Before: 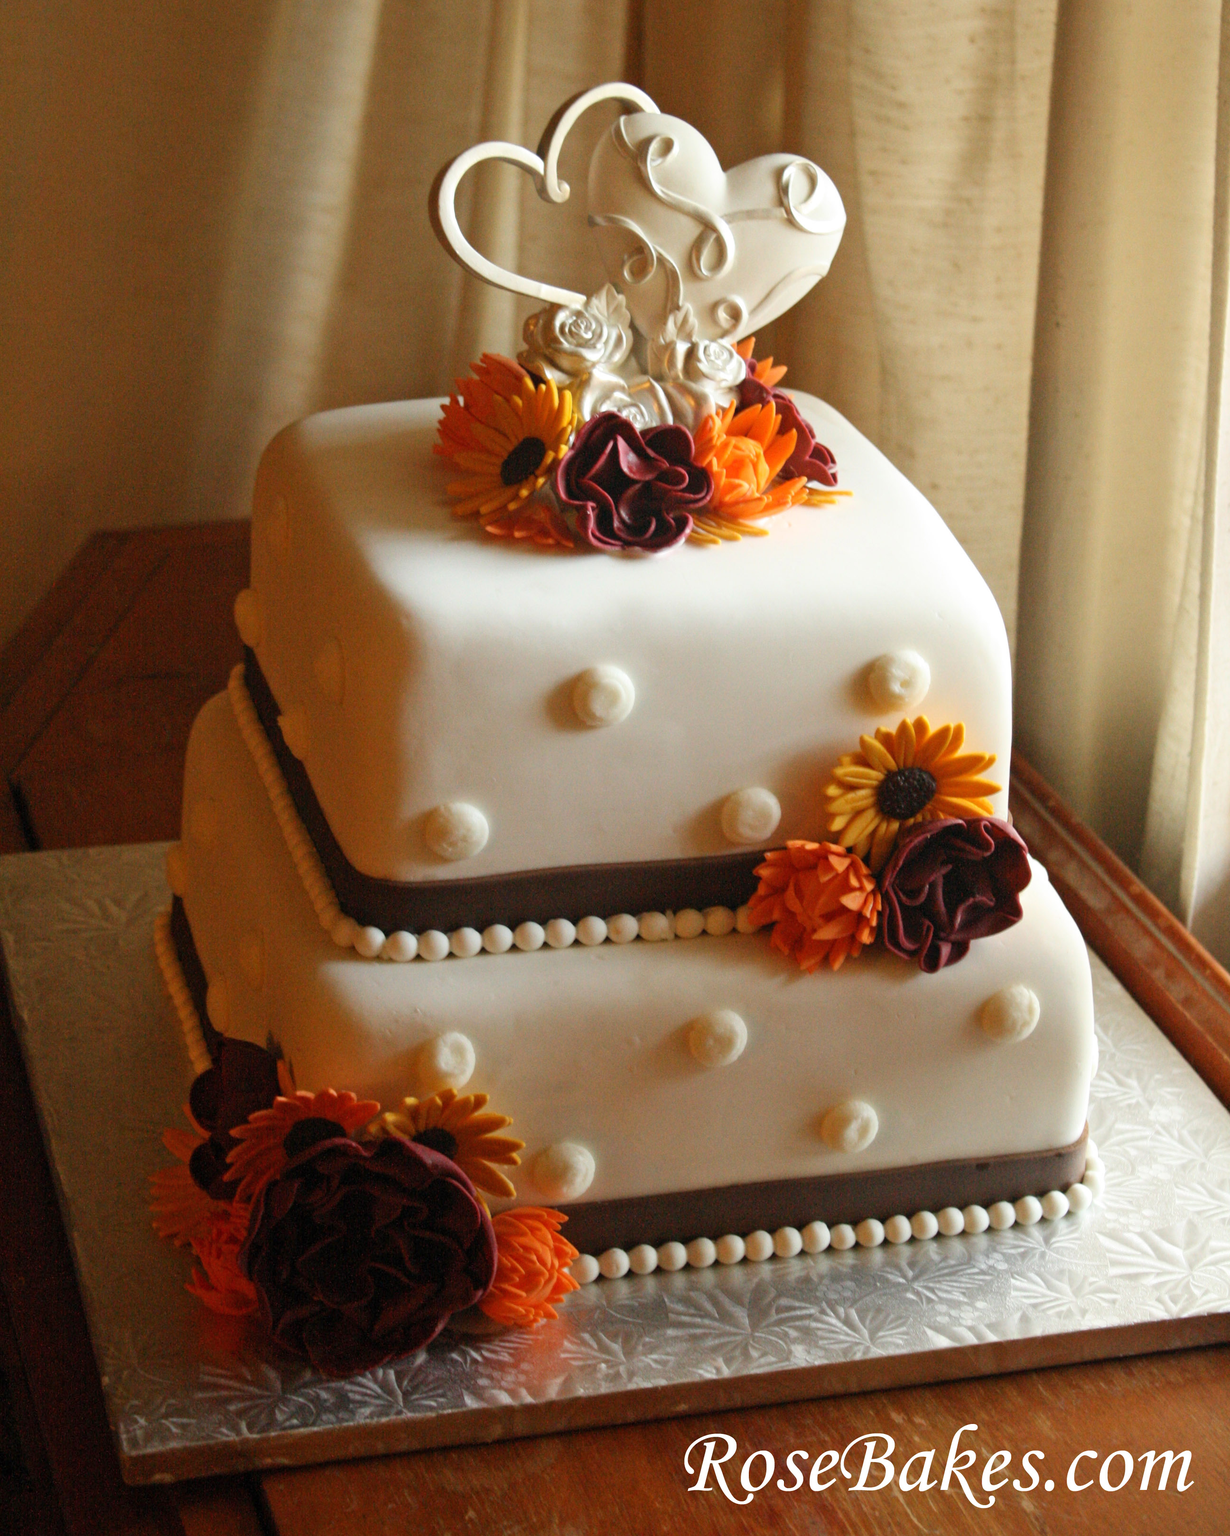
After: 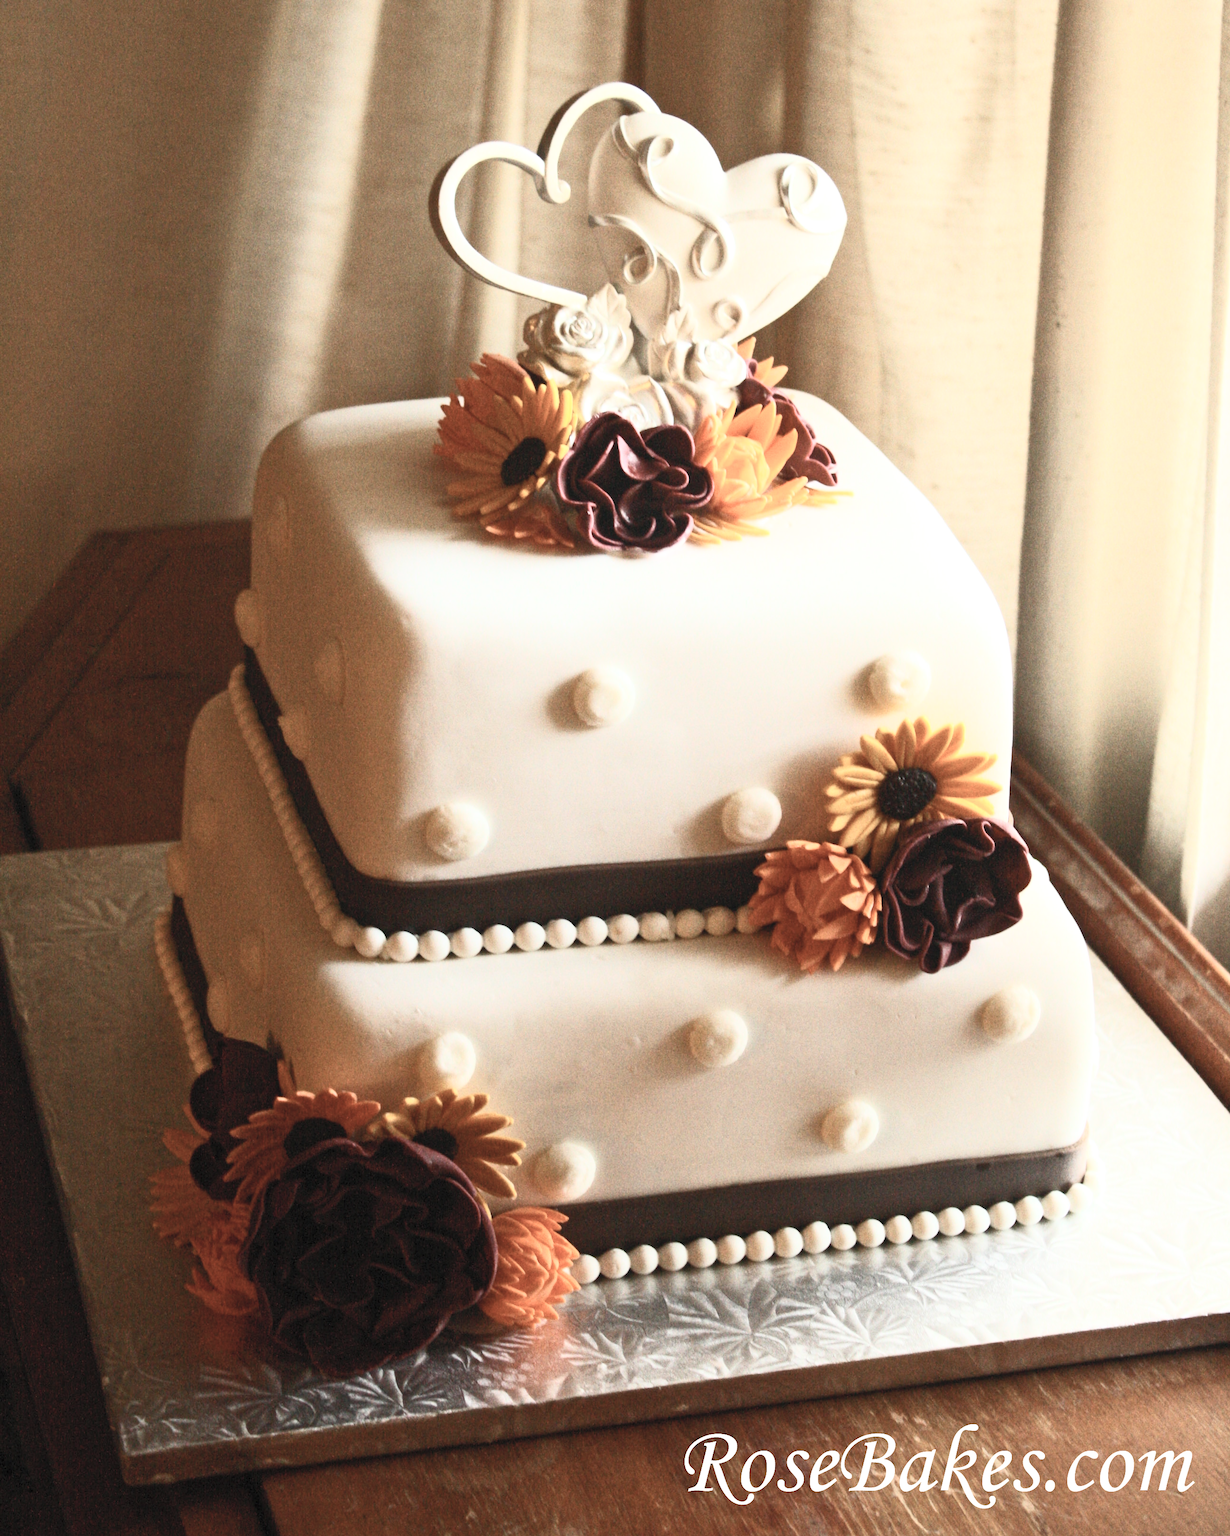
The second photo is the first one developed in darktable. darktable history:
contrast brightness saturation: contrast 0.59, brightness 0.573, saturation -0.331
